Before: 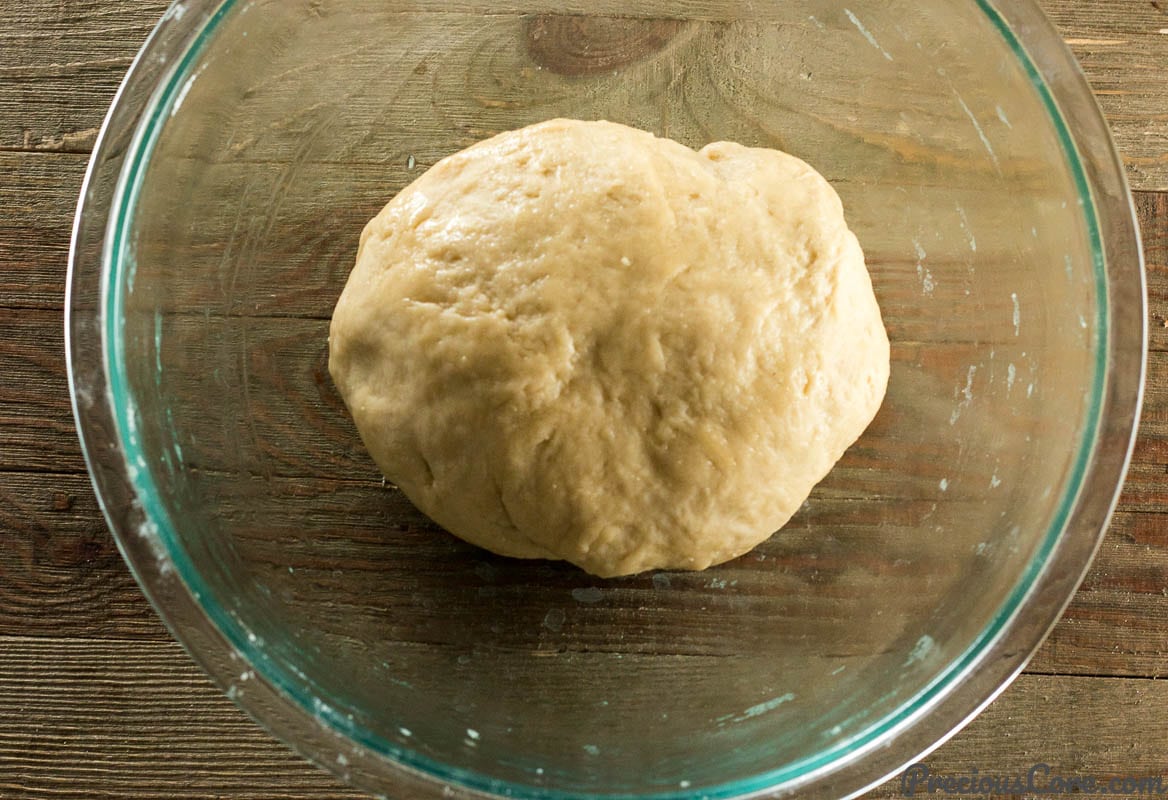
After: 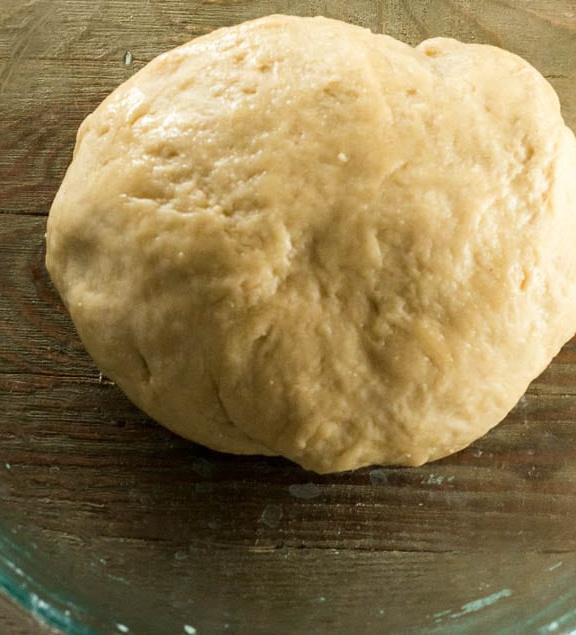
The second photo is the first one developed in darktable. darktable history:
crop and rotate: angle 0.013°, left 24.303%, top 13.044%, right 26.281%, bottom 7.549%
